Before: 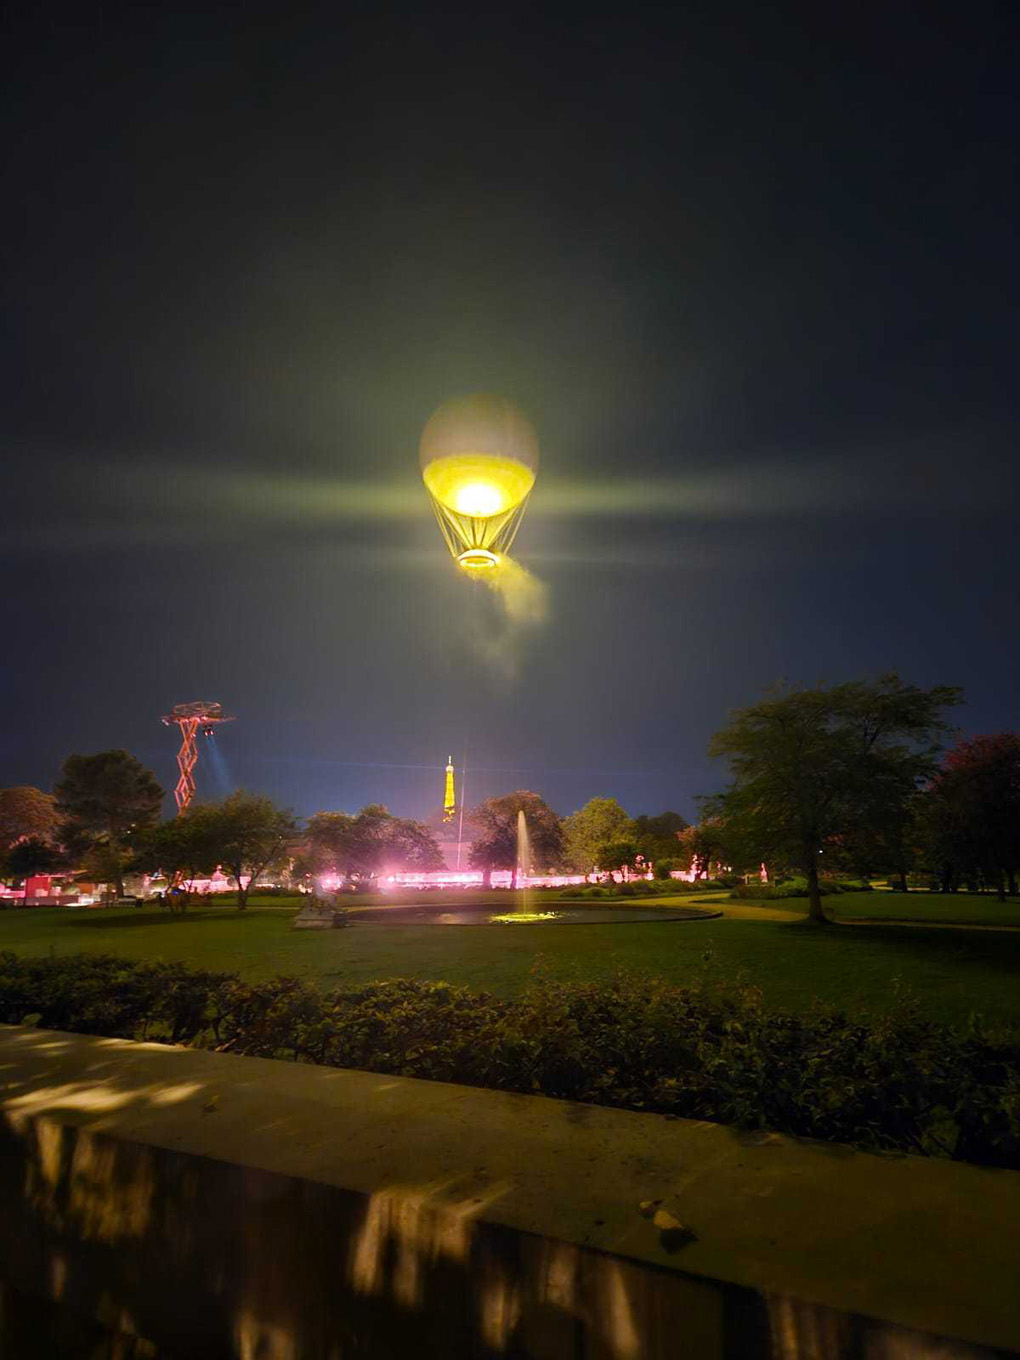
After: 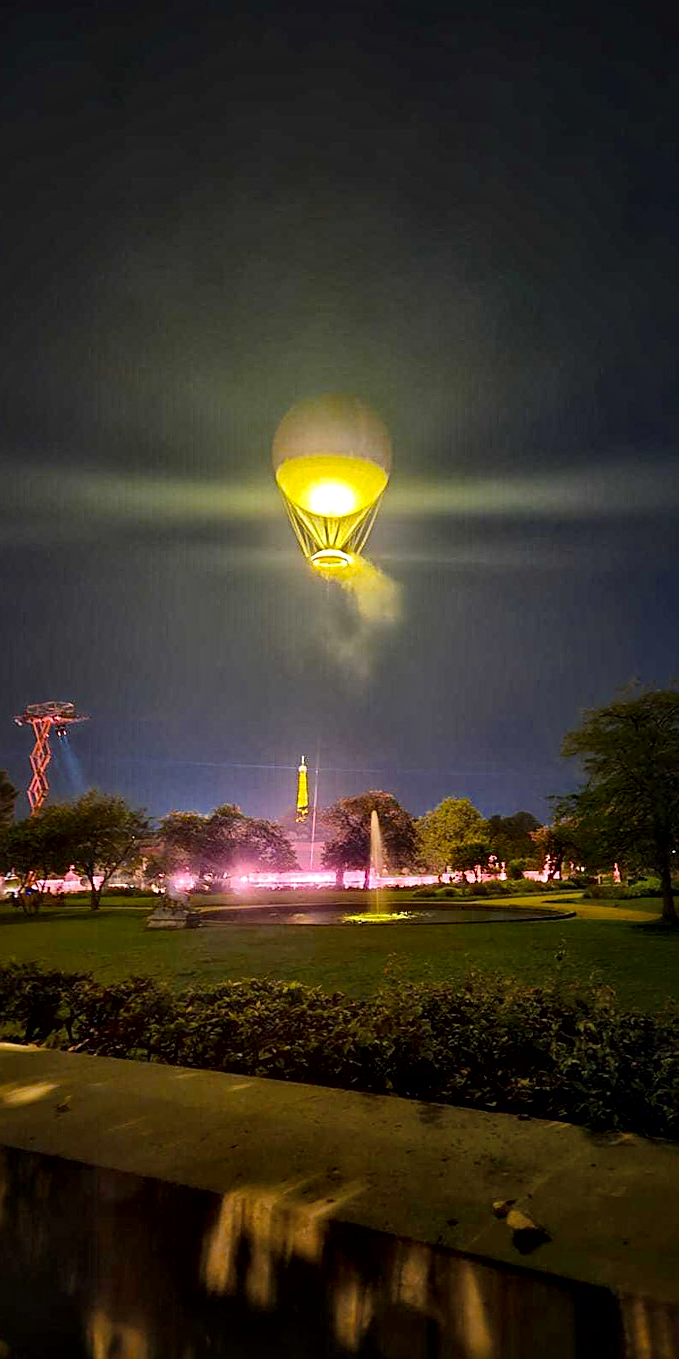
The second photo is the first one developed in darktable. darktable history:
local contrast: mode bilateral grid, contrast 20, coarseness 50, detail 171%, midtone range 0.2
crop and rotate: left 14.436%, right 18.898%
color balance rgb: perceptual saturation grading › global saturation 8.89%, saturation formula JzAzBz (2021)
sharpen: on, module defaults
